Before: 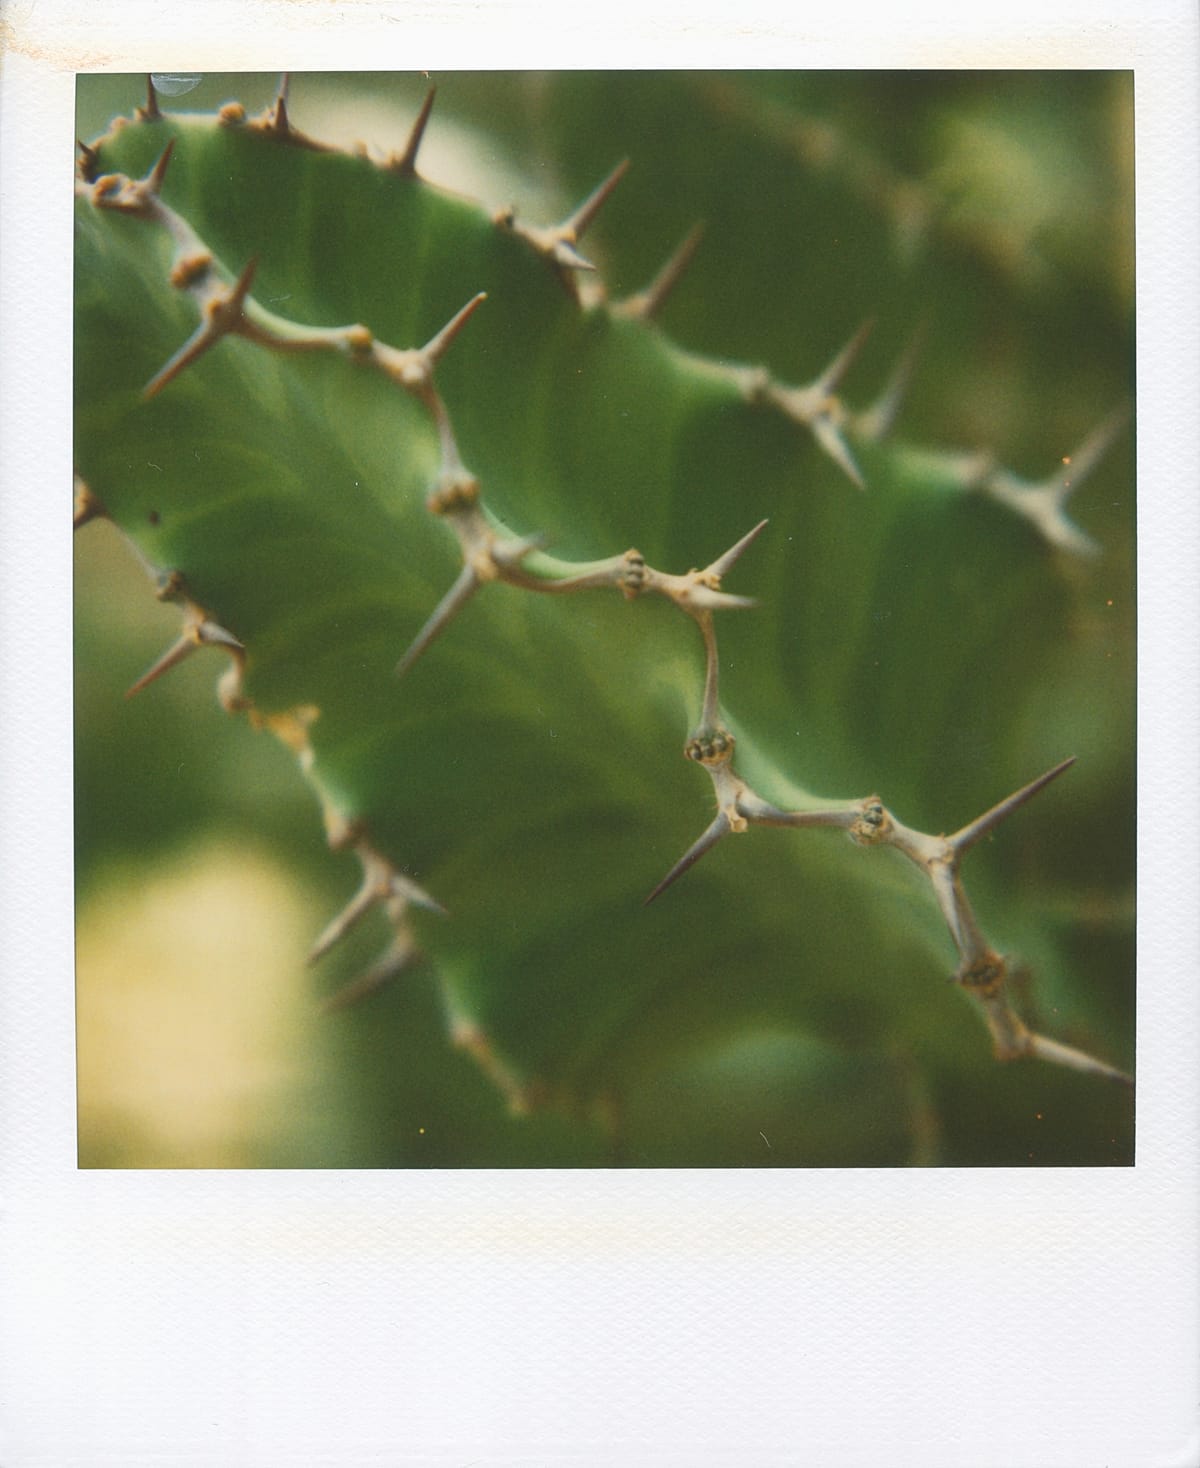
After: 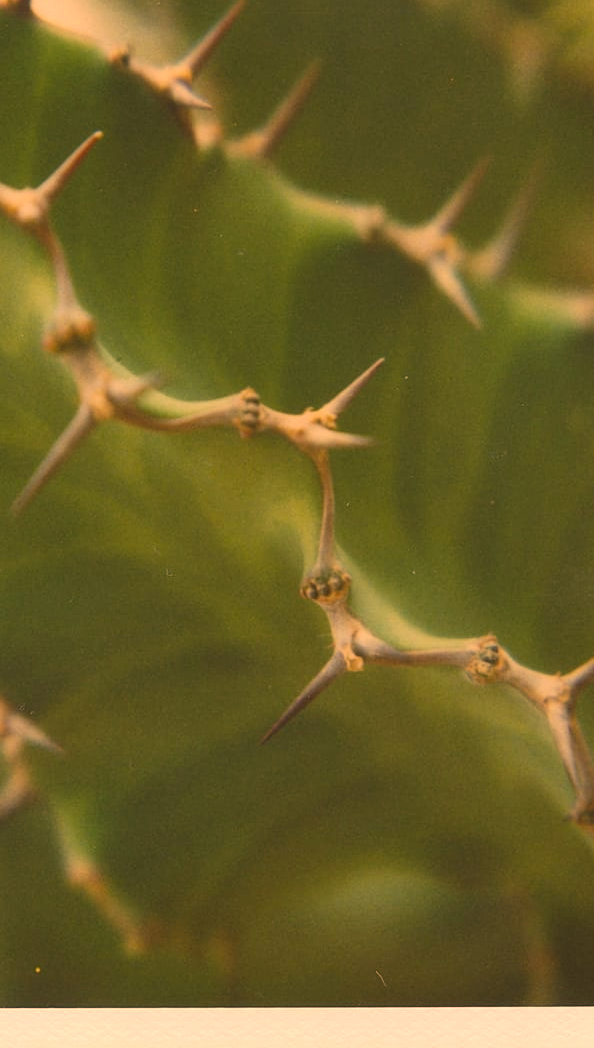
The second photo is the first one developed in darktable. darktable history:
white balance: red 1.045, blue 0.932
shadows and highlights: shadows 52.34, highlights -28.23, soften with gaussian
exposure: compensate highlight preservation false
color correction: highlights a* 21.88, highlights b* 22.25
crop: left 32.075%, top 10.976%, right 18.355%, bottom 17.596%
